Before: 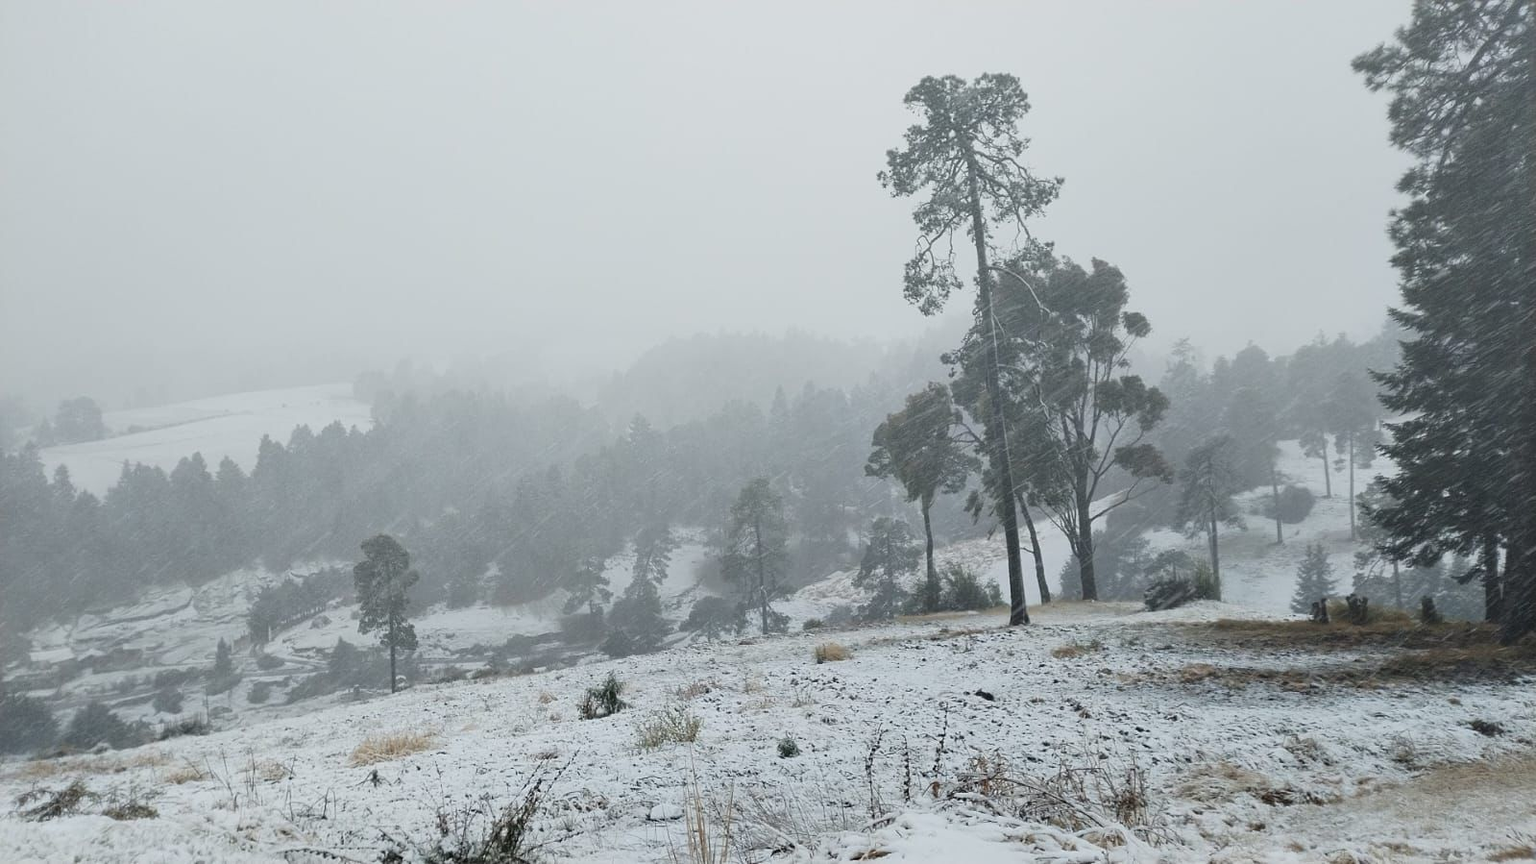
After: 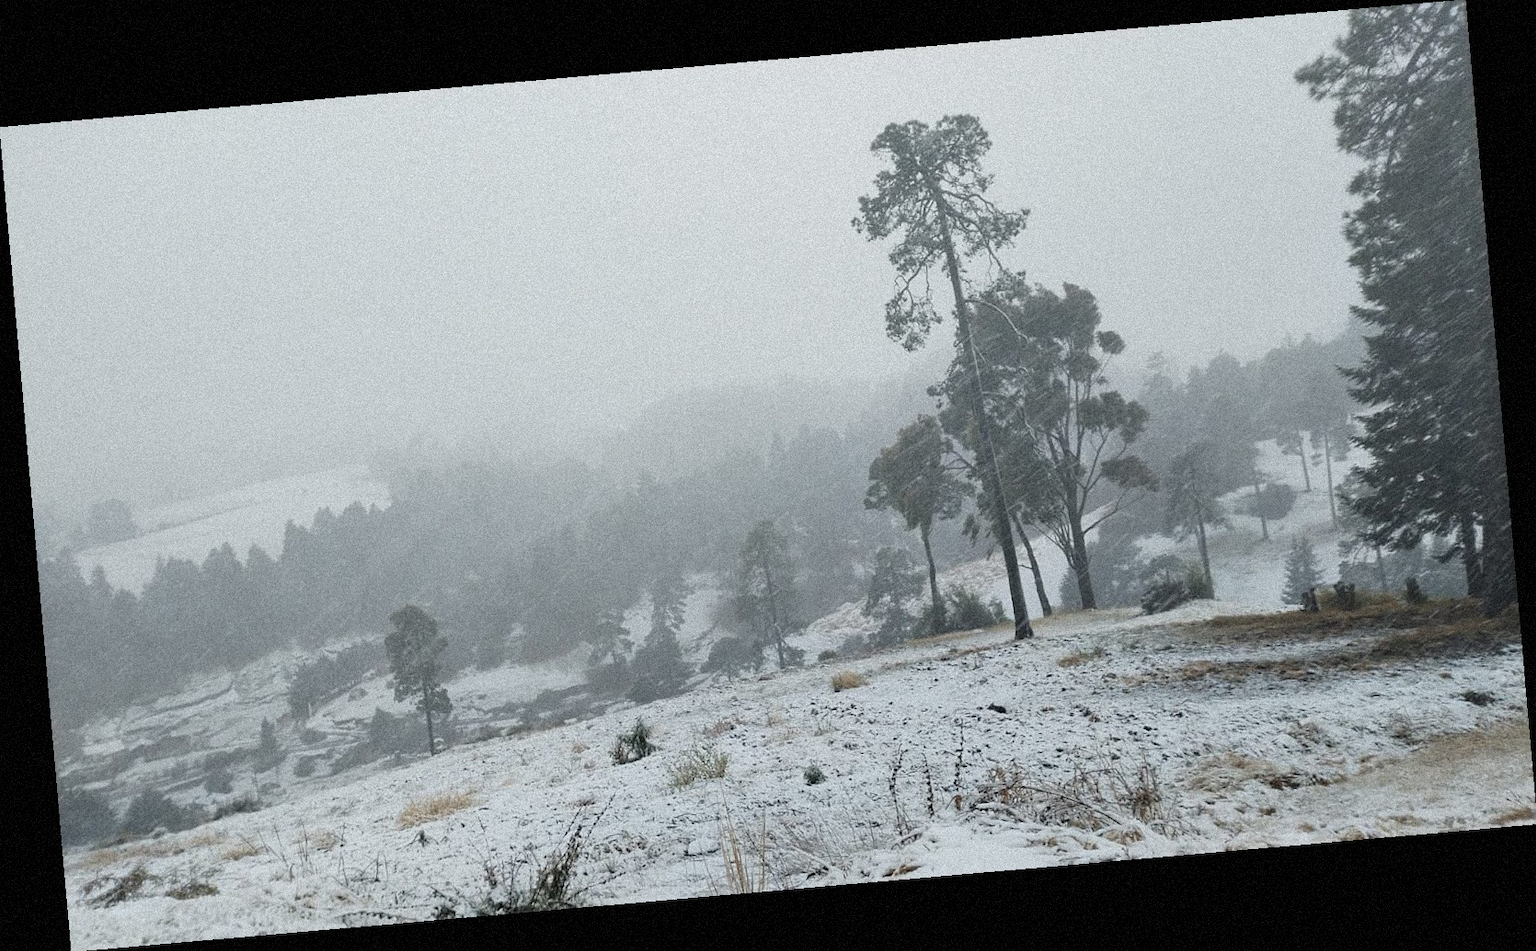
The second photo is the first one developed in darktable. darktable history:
rotate and perspective: rotation -4.98°, automatic cropping off
grain: strength 35%, mid-tones bias 0%
